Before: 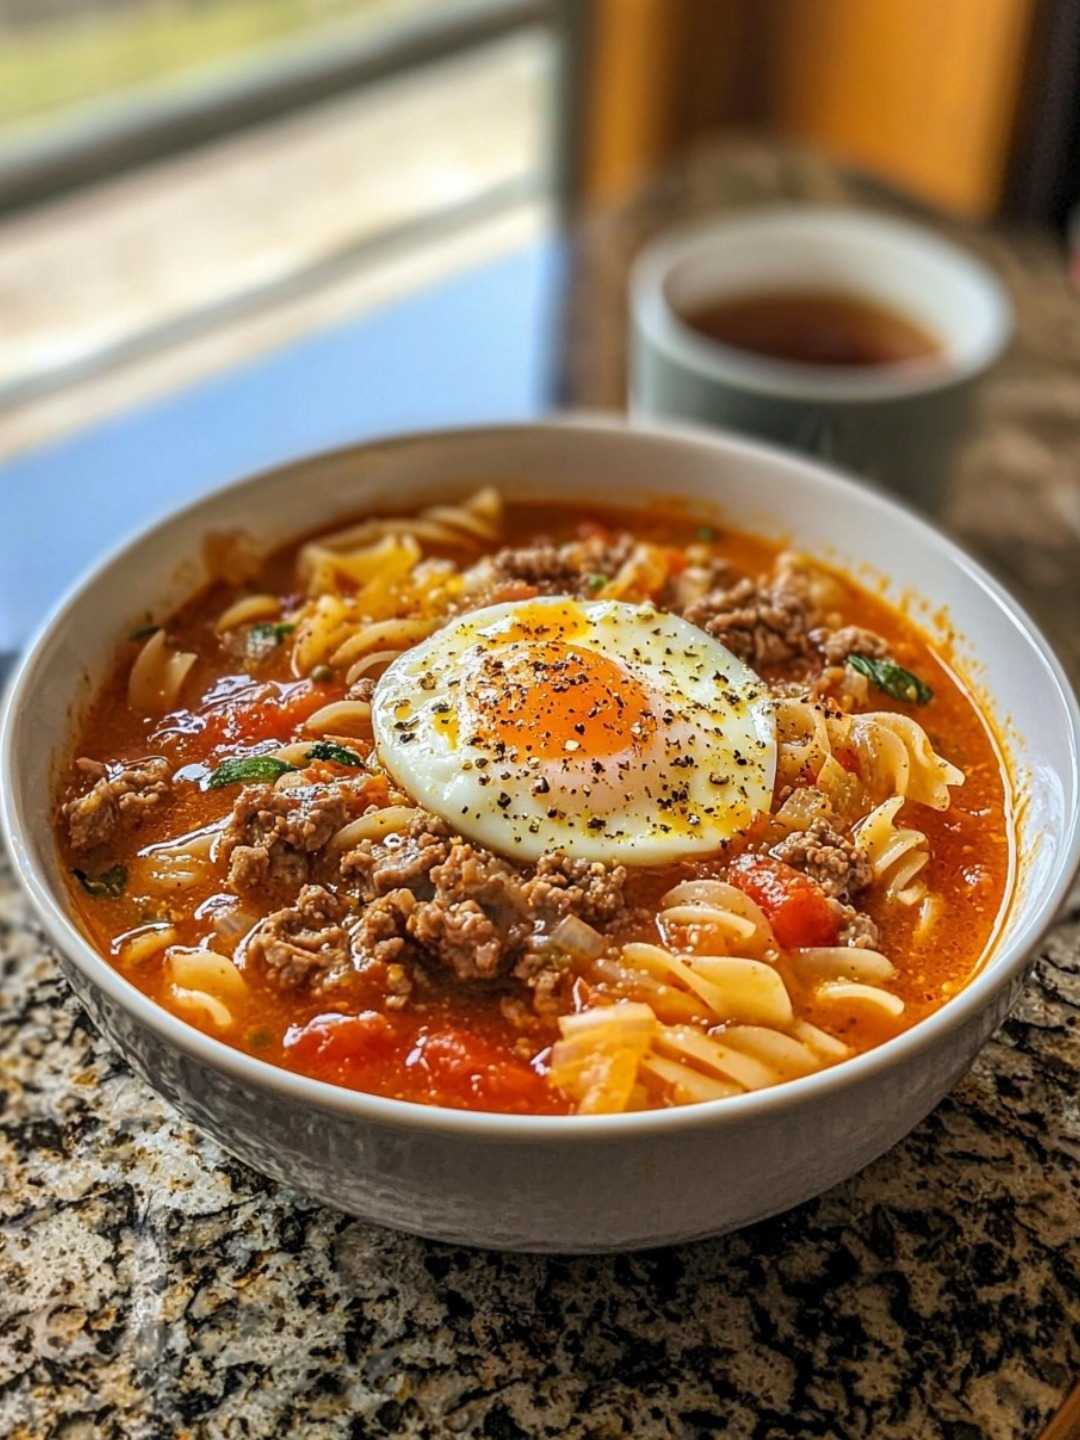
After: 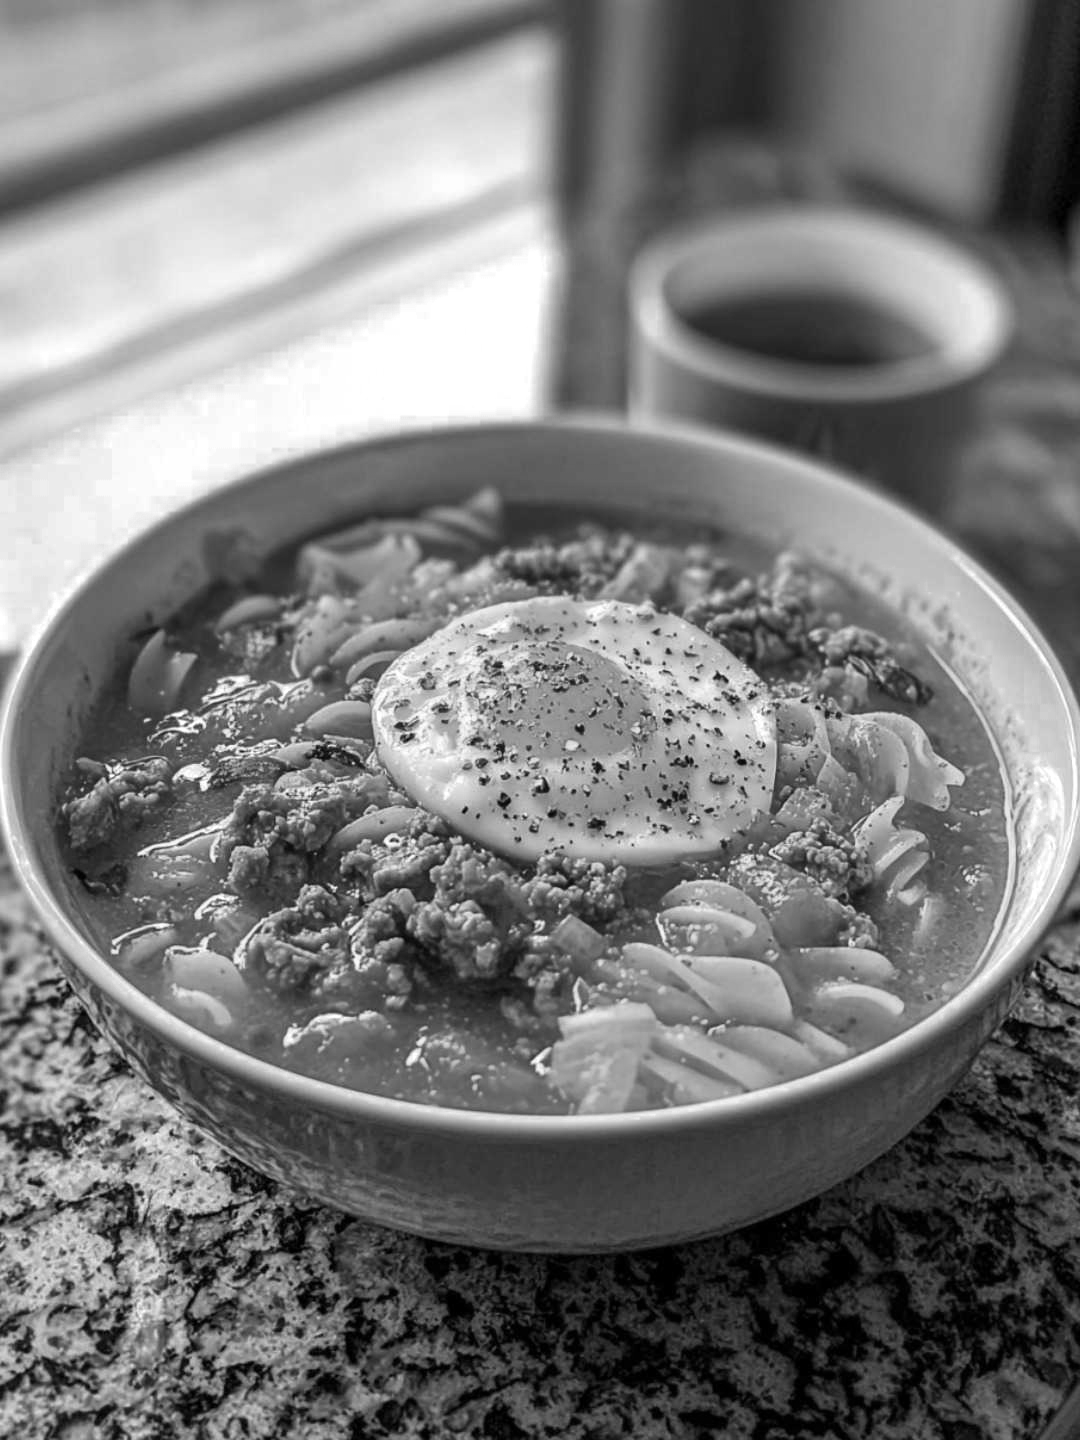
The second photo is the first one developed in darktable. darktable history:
color balance rgb: shadows lift › chroma 2.019%, shadows lift › hue 215.66°, linear chroma grading › global chroma 0.637%, perceptual saturation grading › global saturation 0.359%
color zones: curves: ch0 [(0, 0.613) (0.01, 0.613) (0.245, 0.448) (0.498, 0.529) (0.642, 0.665) (0.879, 0.777) (0.99, 0.613)]; ch1 [(0, 0) (0.143, 0) (0.286, 0) (0.429, 0) (0.571, 0) (0.714, 0) (0.857, 0)]
